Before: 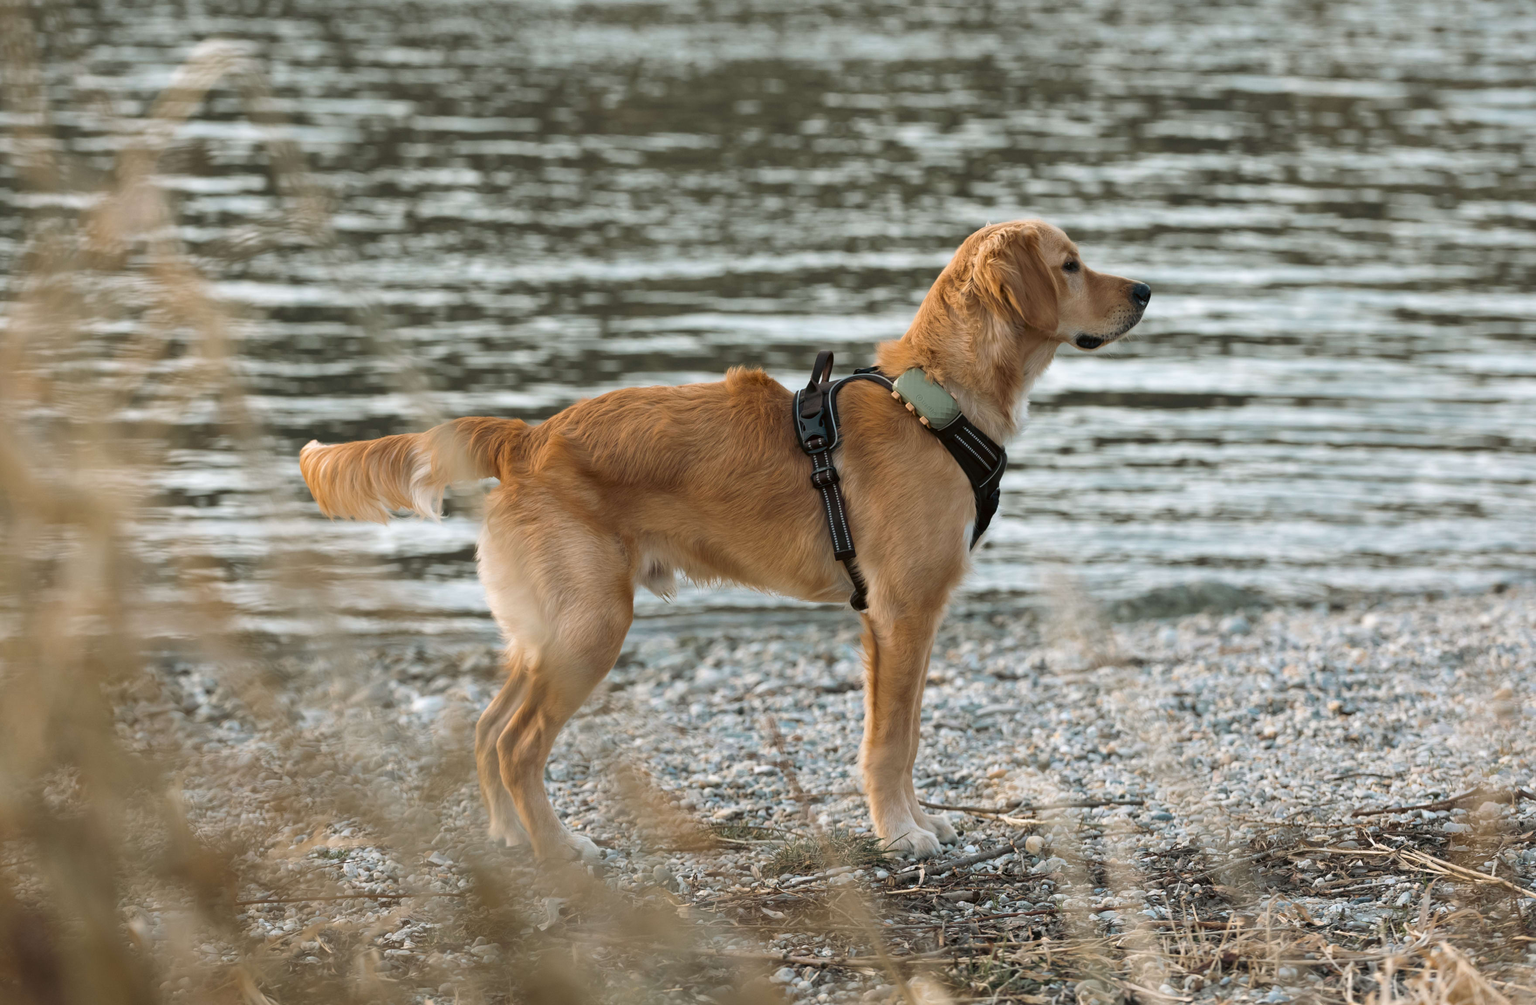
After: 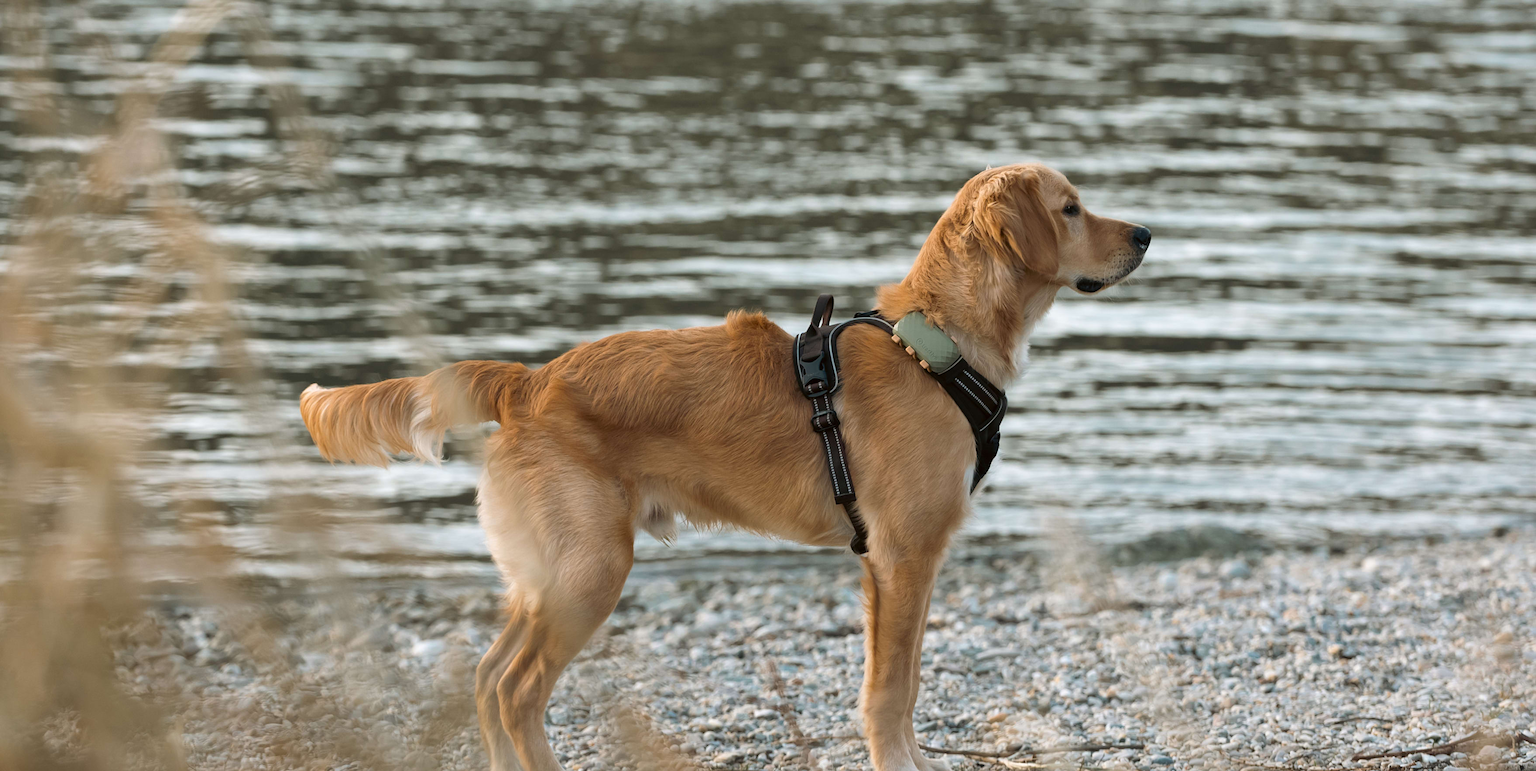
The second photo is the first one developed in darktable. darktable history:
crop: top 5.667%, bottom 17.637%
sharpen: amount 0.2
